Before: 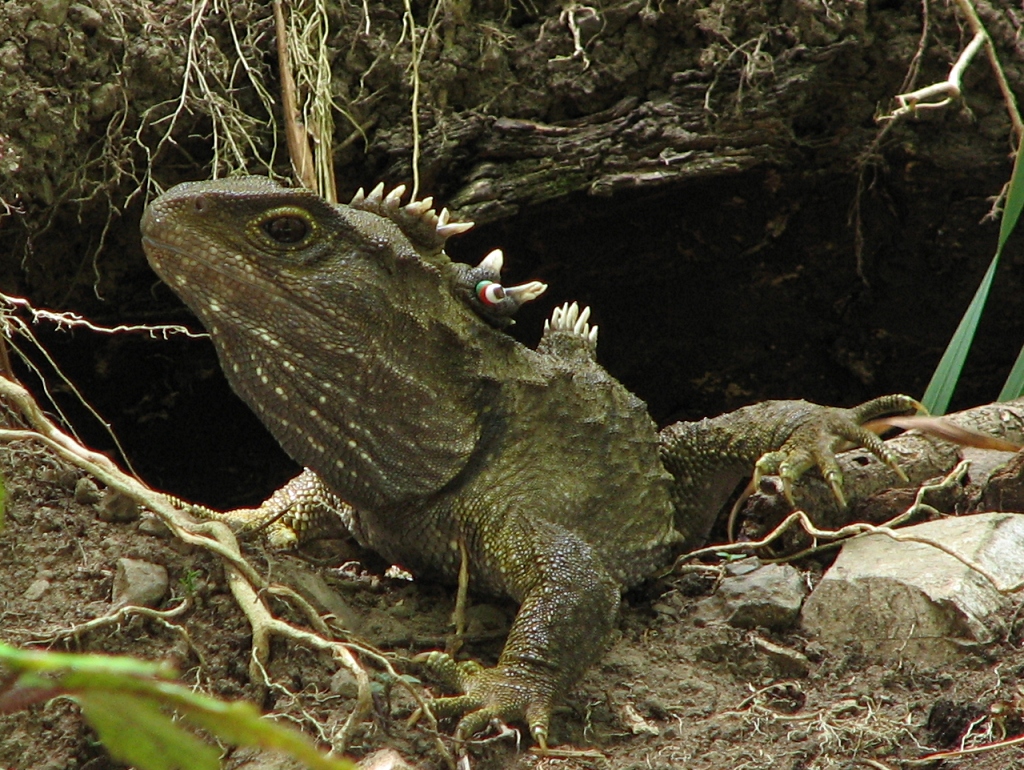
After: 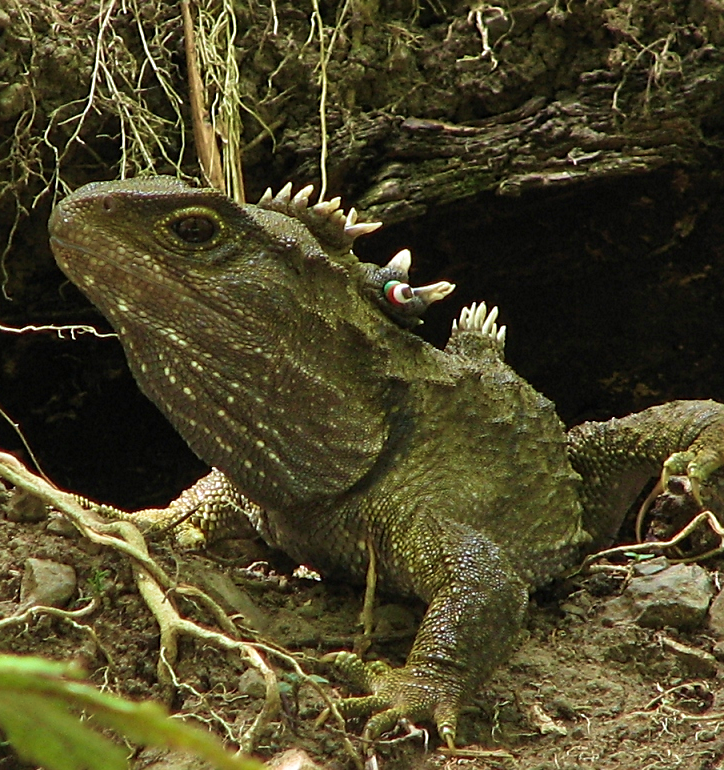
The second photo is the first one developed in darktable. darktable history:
sharpen: radius 1.839, amount 0.39, threshold 1.507
velvia: strength 44.62%
crop and rotate: left 8.99%, right 20.295%
